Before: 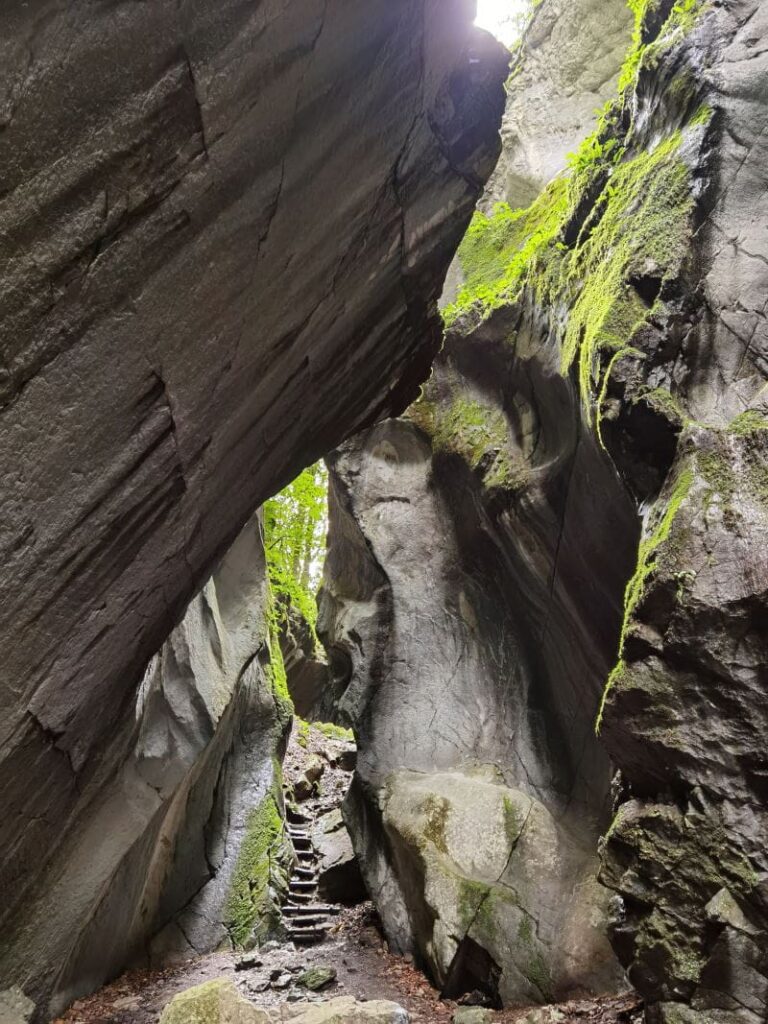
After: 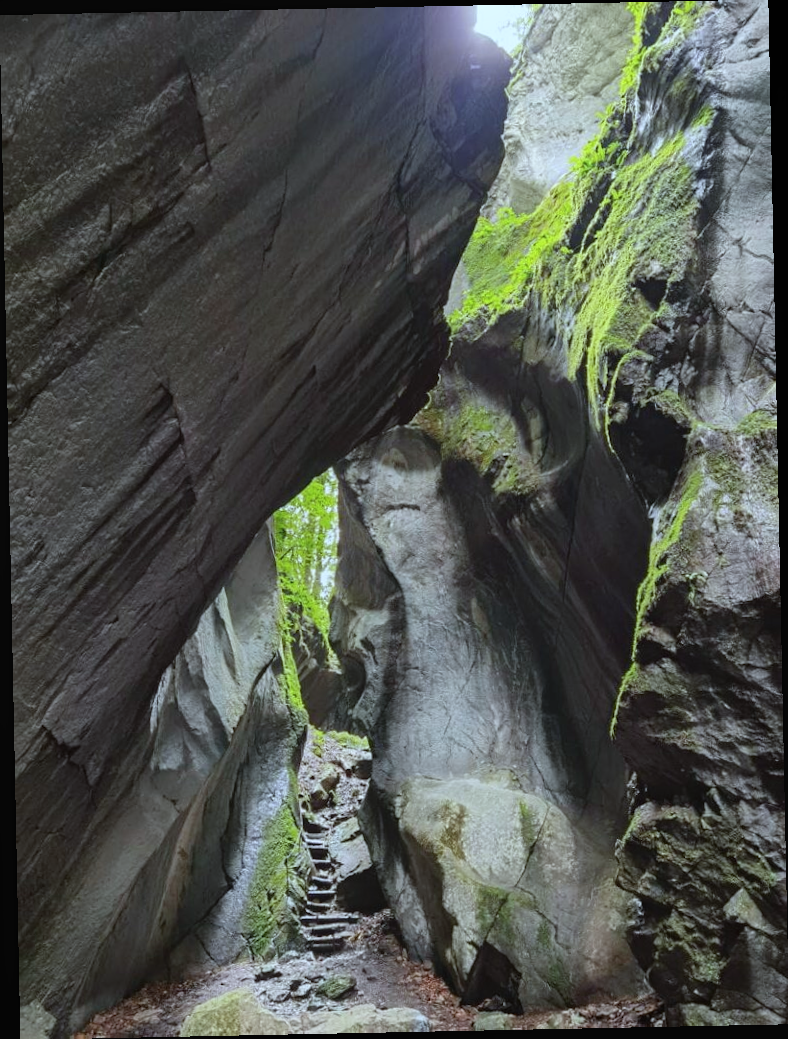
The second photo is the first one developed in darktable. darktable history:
rotate and perspective: rotation -1.17°, automatic cropping off
color calibration: illuminant F (fluorescent), F source F9 (Cool White Deluxe 4150 K) – high CRI, x 0.374, y 0.373, temperature 4158.34 K
contrast equalizer: y [[0.439, 0.44, 0.442, 0.457, 0.493, 0.498], [0.5 ×6], [0.5 ×6], [0 ×6], [0 ×6]], mix 0.59
